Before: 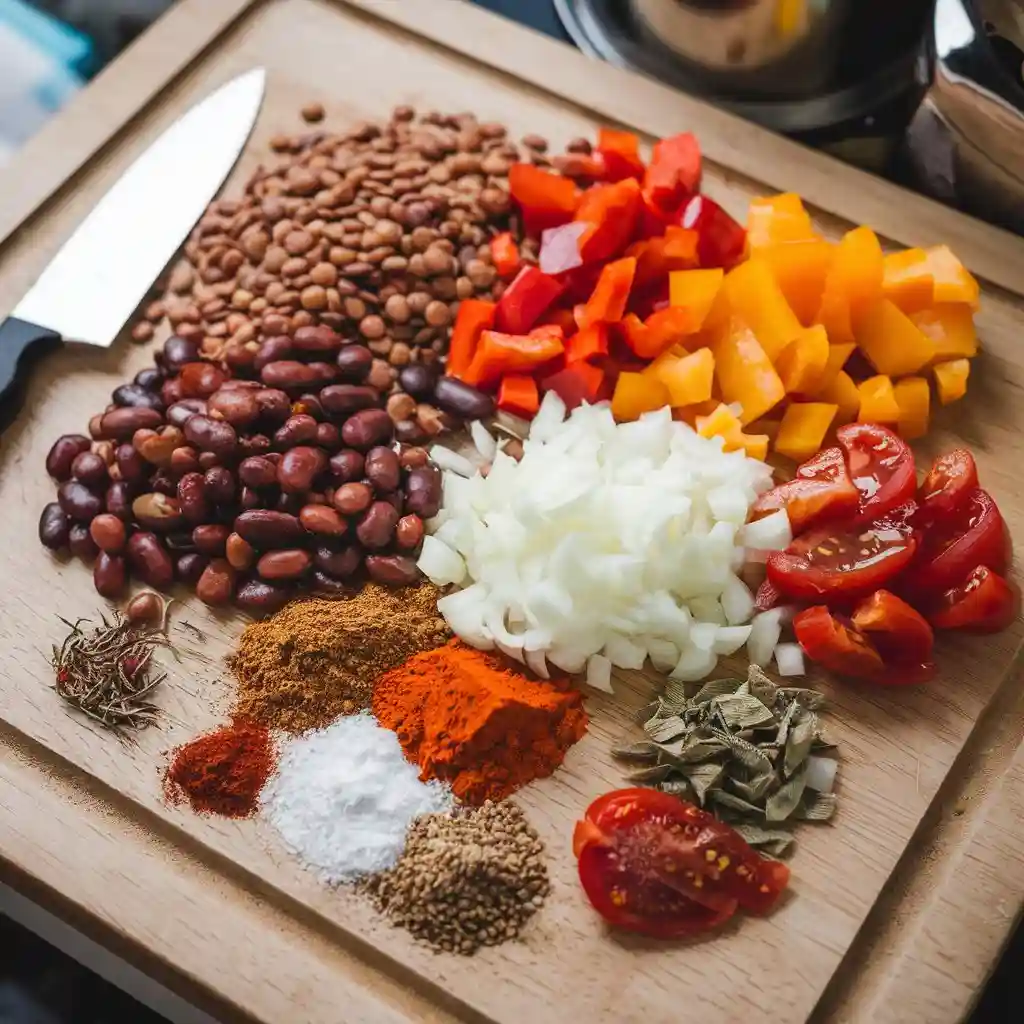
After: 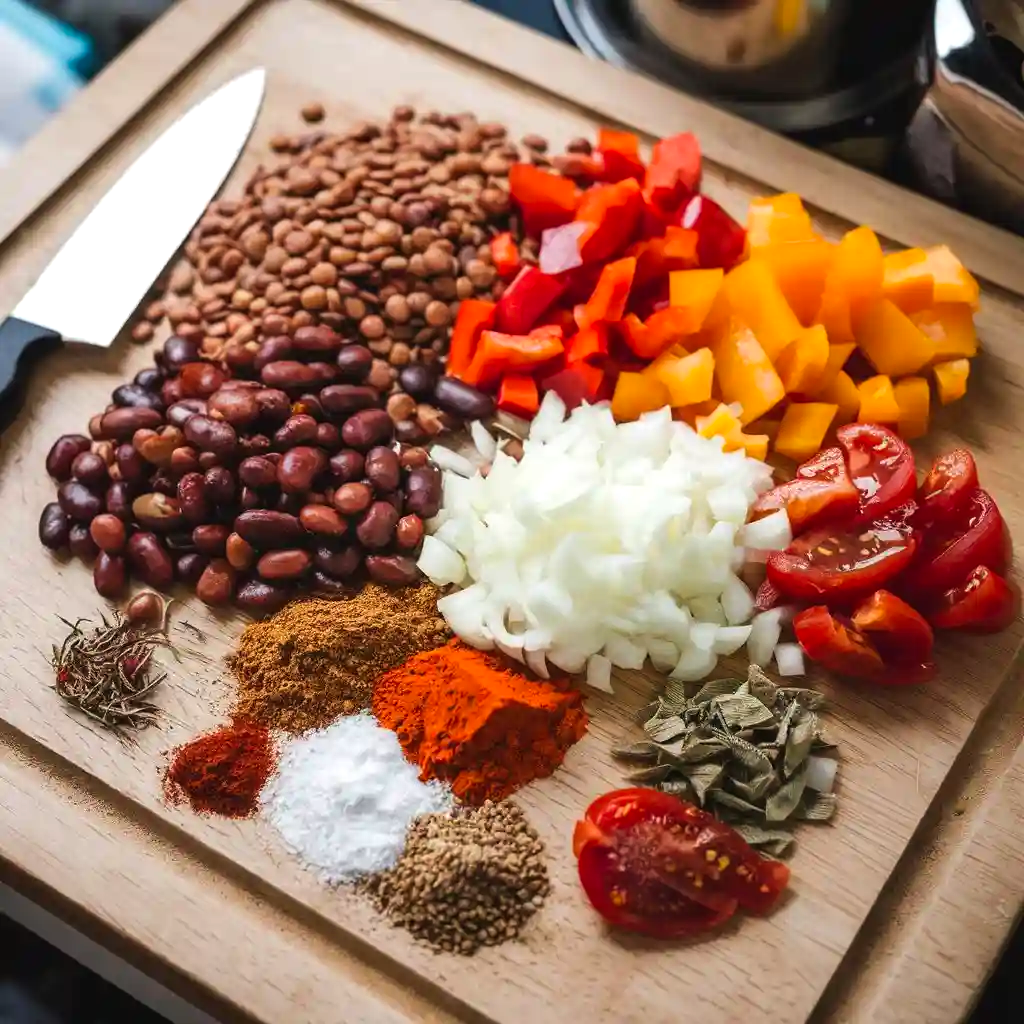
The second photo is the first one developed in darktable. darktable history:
rotate and perspective: crop left 0, crop top 0
color balance: contrast 10%
